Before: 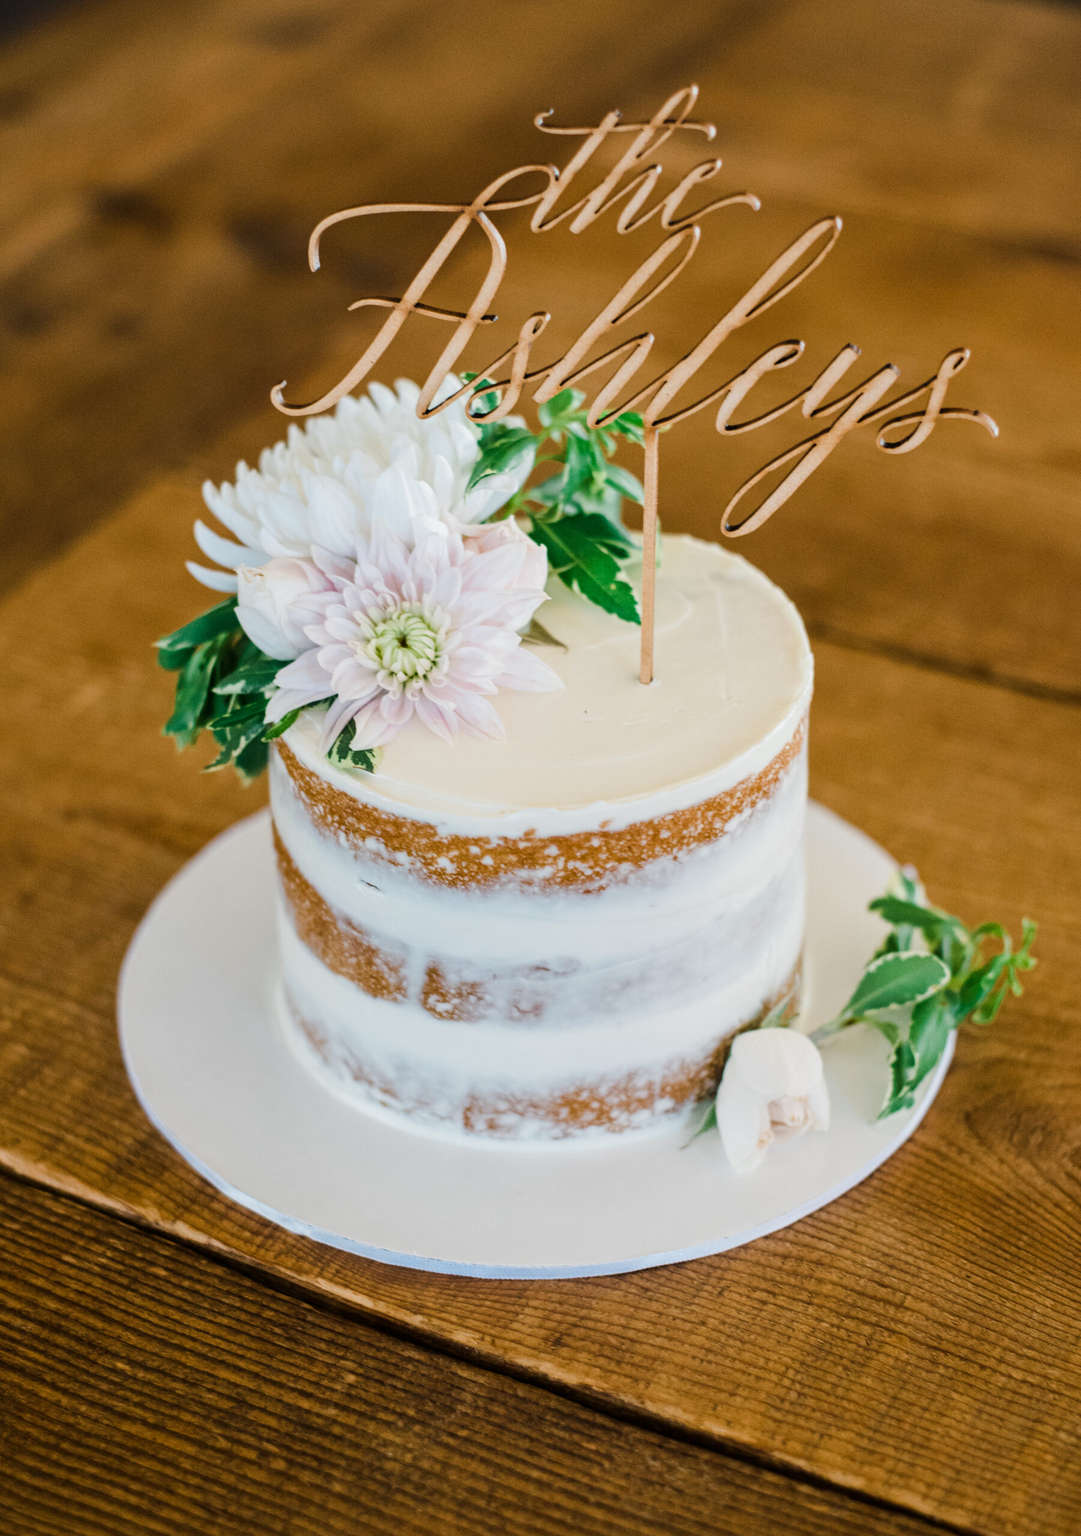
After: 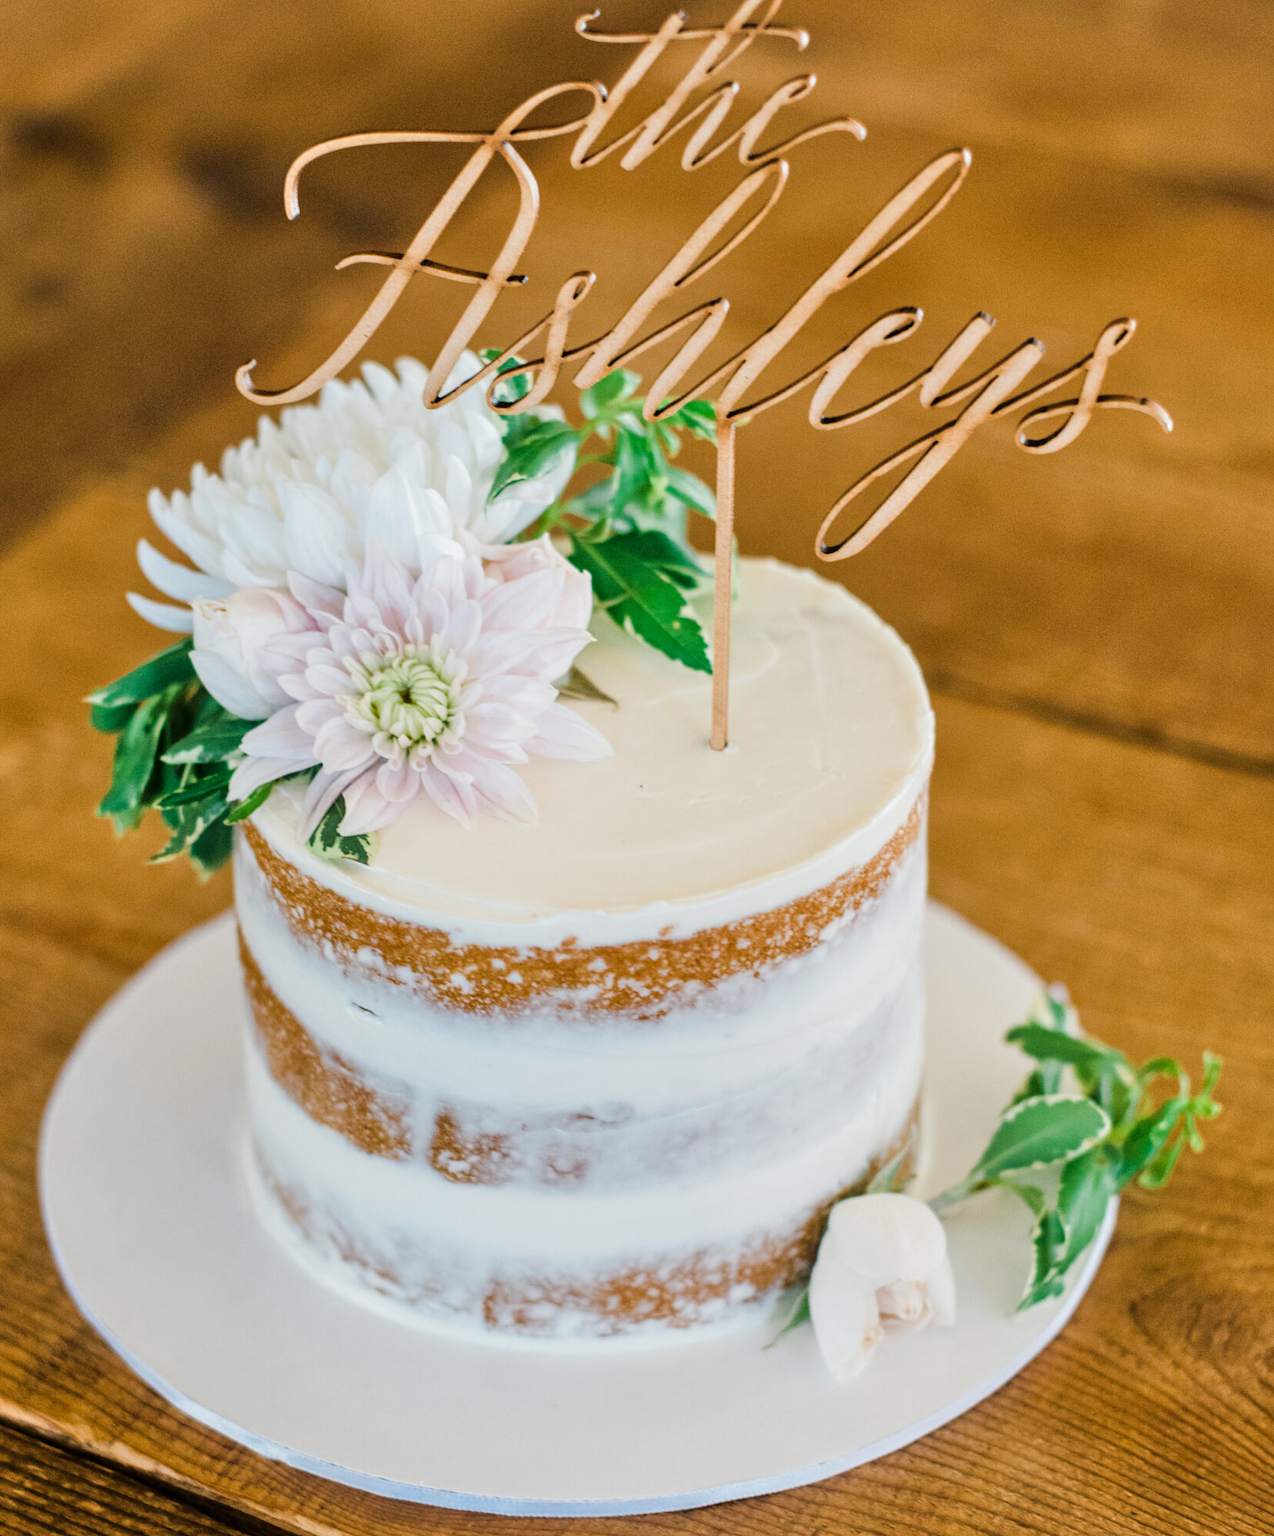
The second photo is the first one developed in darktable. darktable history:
exposure: exposure -0.021 EV, compensate highlight preservation false
tone equalizer: -8 EV 0.001 EV, -7 EV -0.004 EV, -6 EV 0.009 EV, -5 EV 0.032 EV, -4 EV 0.276 EV, -3 EV 0.644 EV, -2 EV 0.584 EV, -1 EV 0.187 EV, +0 EV 0.024 EV
crop: left 8.155%, top 6.611%, bottom 15.385%
